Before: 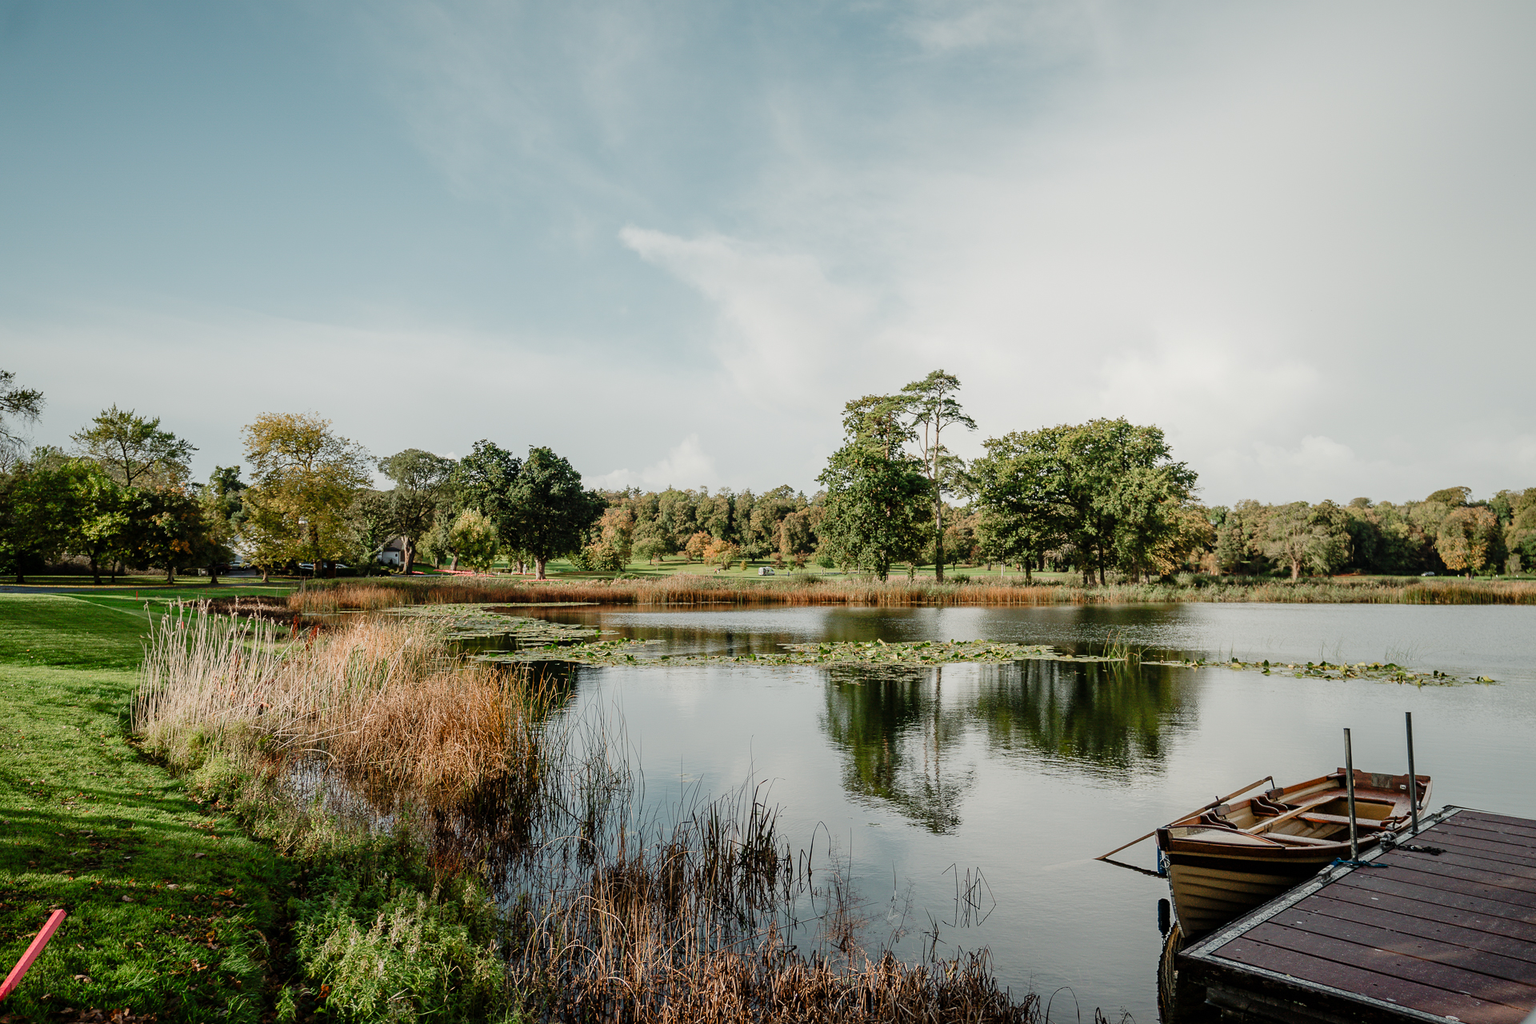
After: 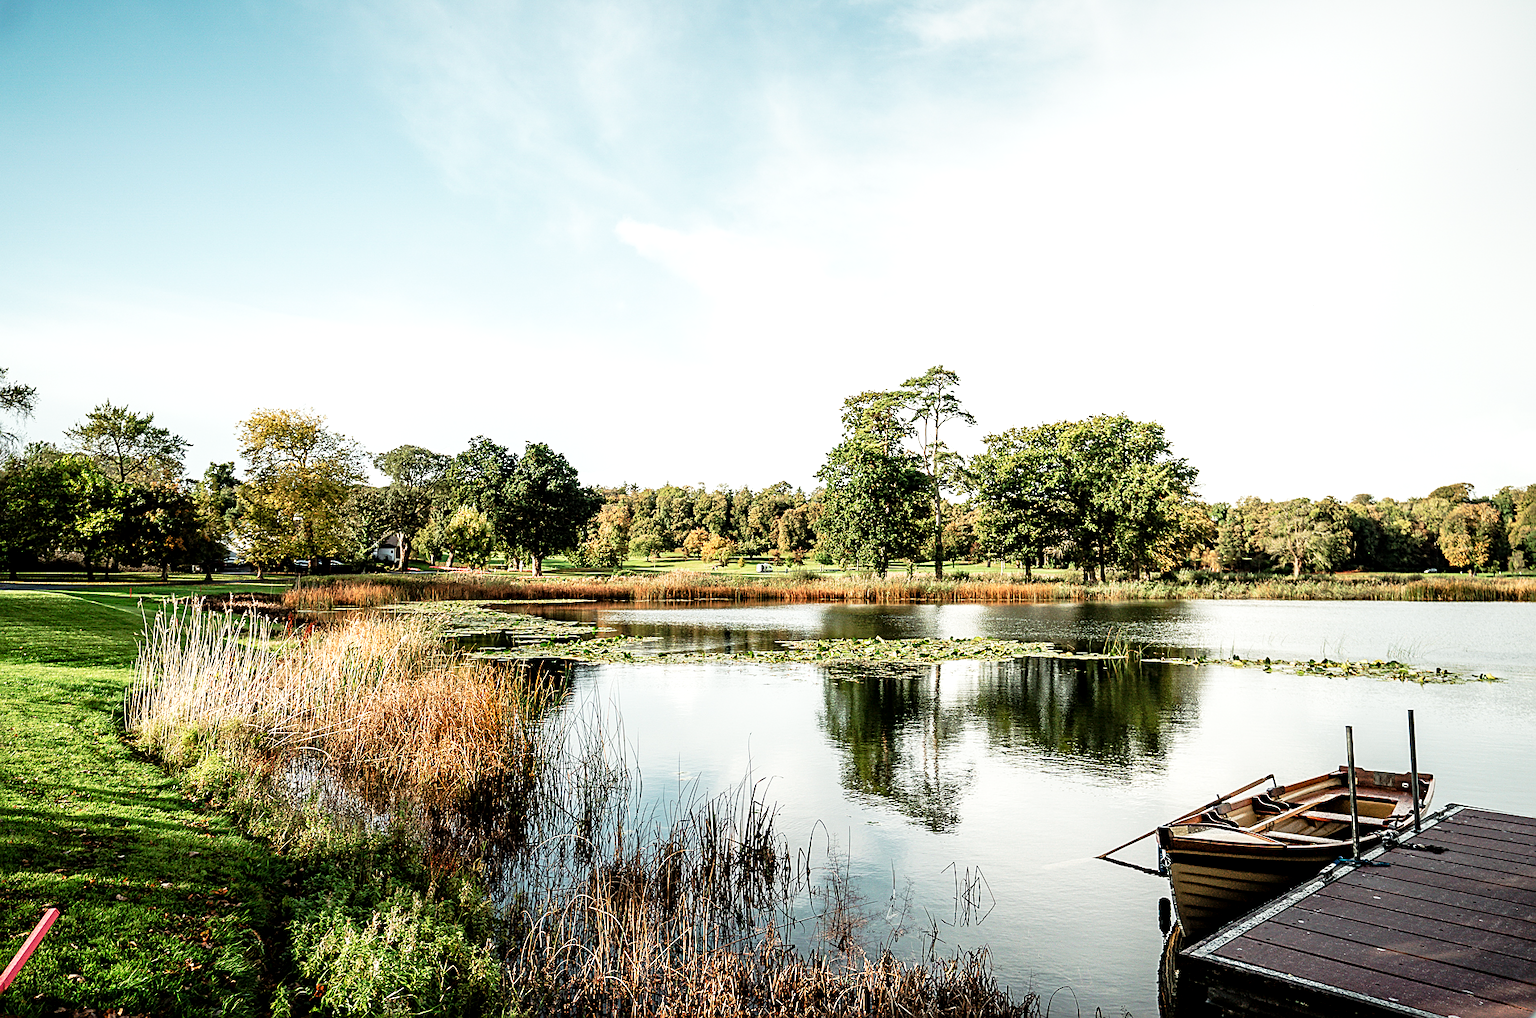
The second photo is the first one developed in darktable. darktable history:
local contrast: highlights 104%, shadows 102%, detail 119%, midtone range 0.2
crop: left 0.472%, top 0.753%, right 0.164%, bottom 0.439%
tone equalizer: -8 EV -0.745 EV, -7 EV -0.7 EV, -6 EV -0.61 EV, -5 EV -0.4 EV, -3 EV 0.376 EV, -2 EV 0.6 EV, -1 EV 0.676 EV, +0 EV 0.723 EV
exposure: compensate highlight preservation false
sharpen: on, module defaults
base curve: curves: ch0 [(0, 0) (0.257, 0.25) (0.482, 0.586) (0.757, 0.871) (1, 1)], preserve colors none
